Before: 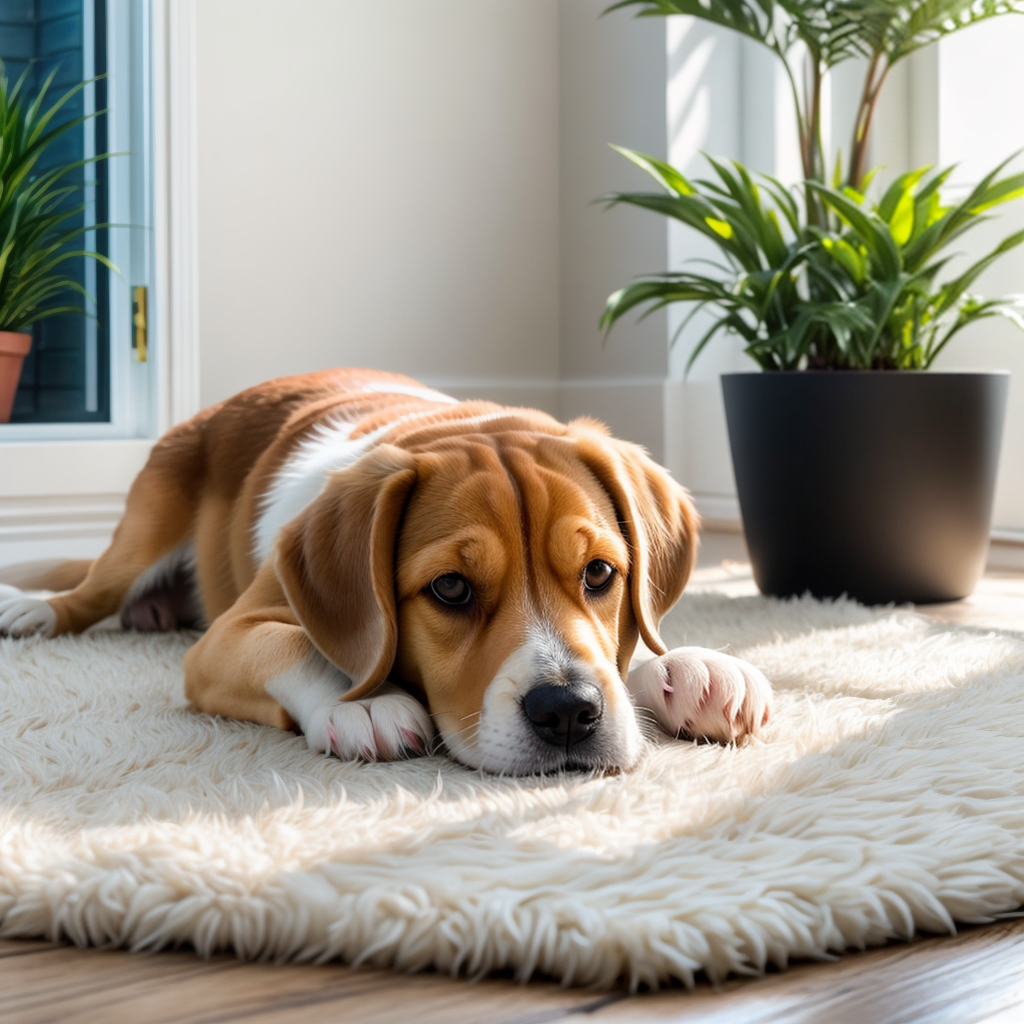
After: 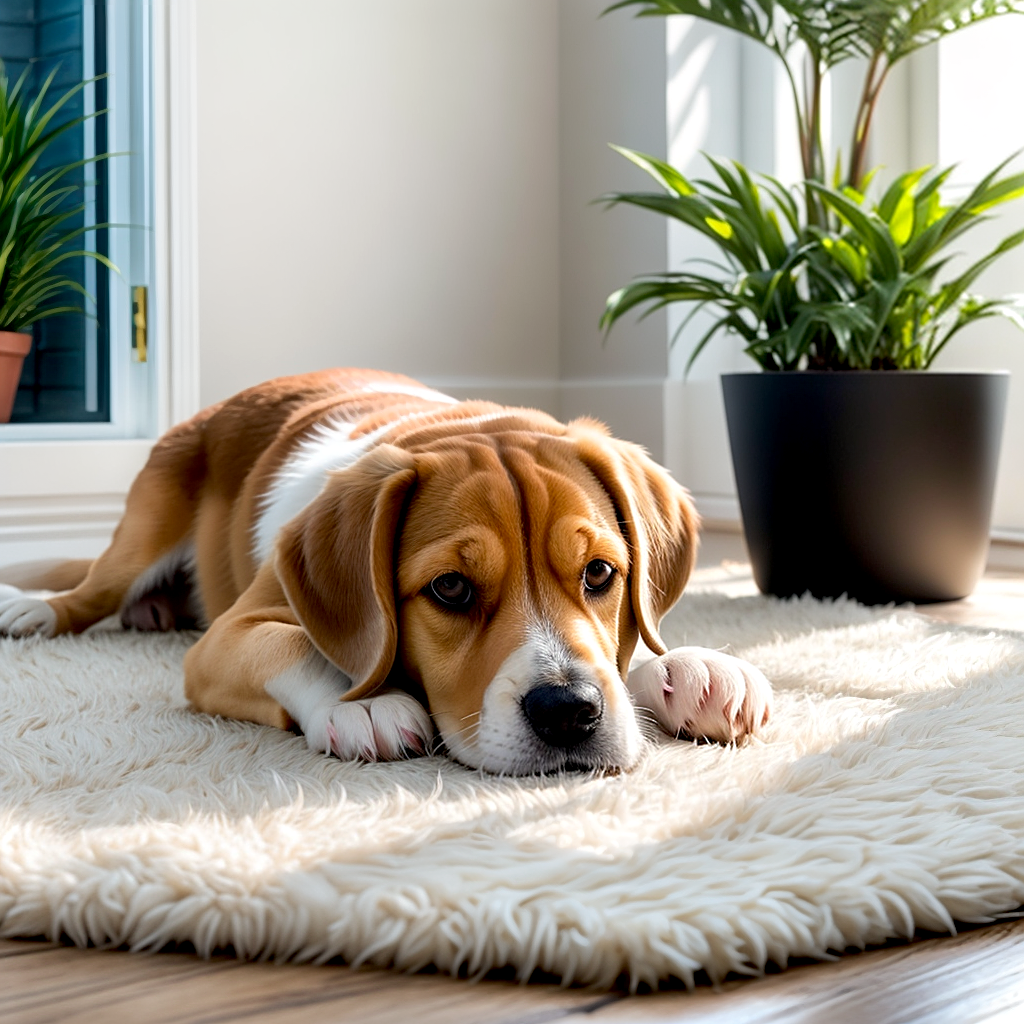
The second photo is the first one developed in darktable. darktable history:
sharpen: on, module defaults
exposure: black level correction 0.007, exposure 0.093 EV, compensate highlight preservation false
